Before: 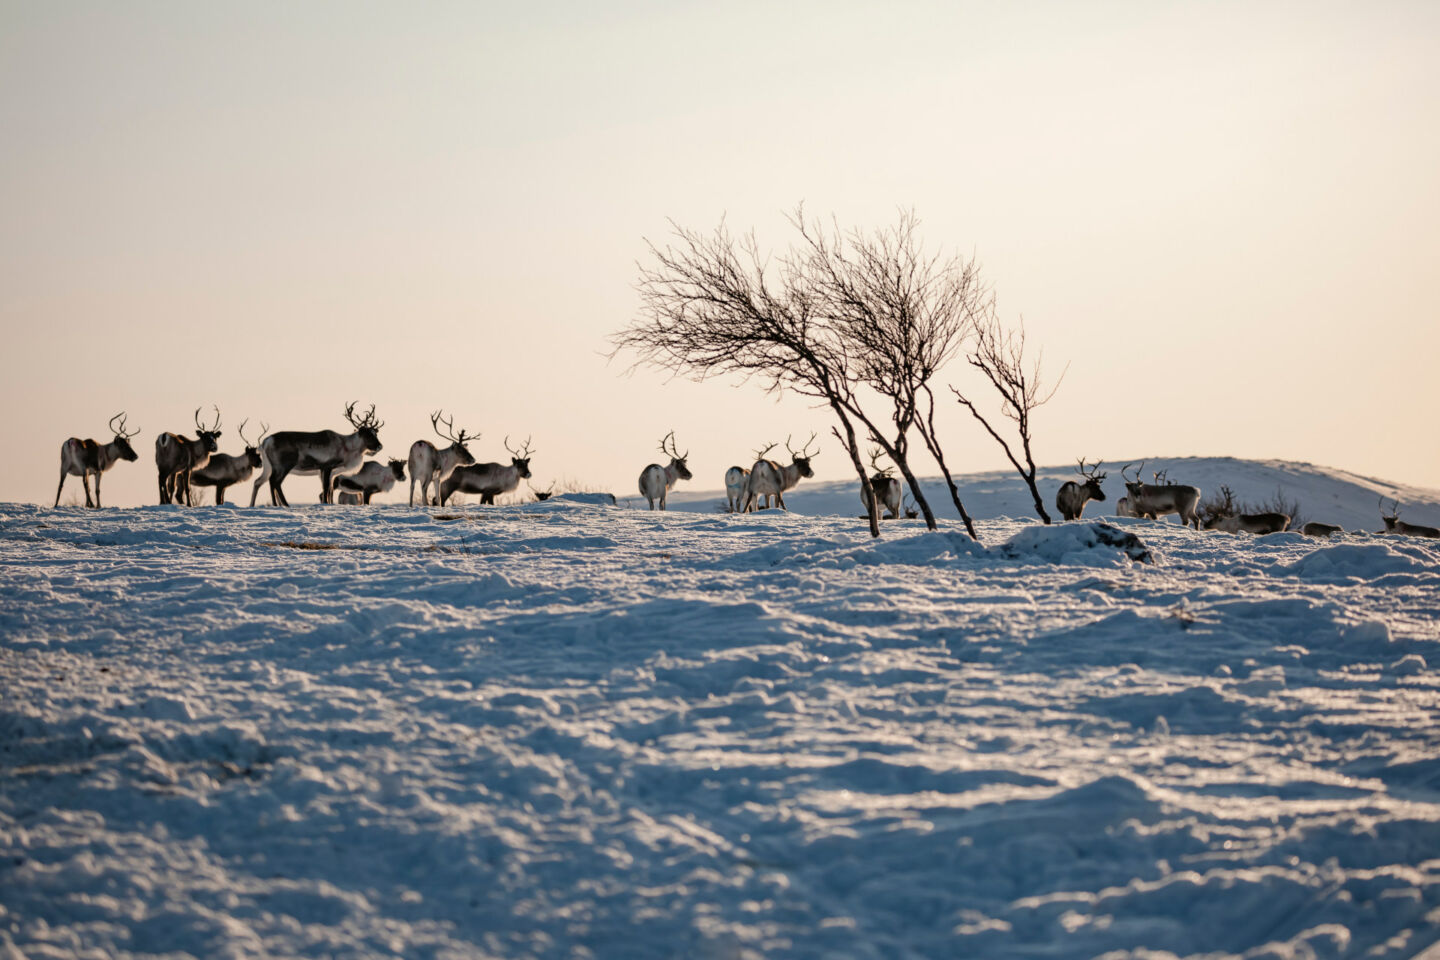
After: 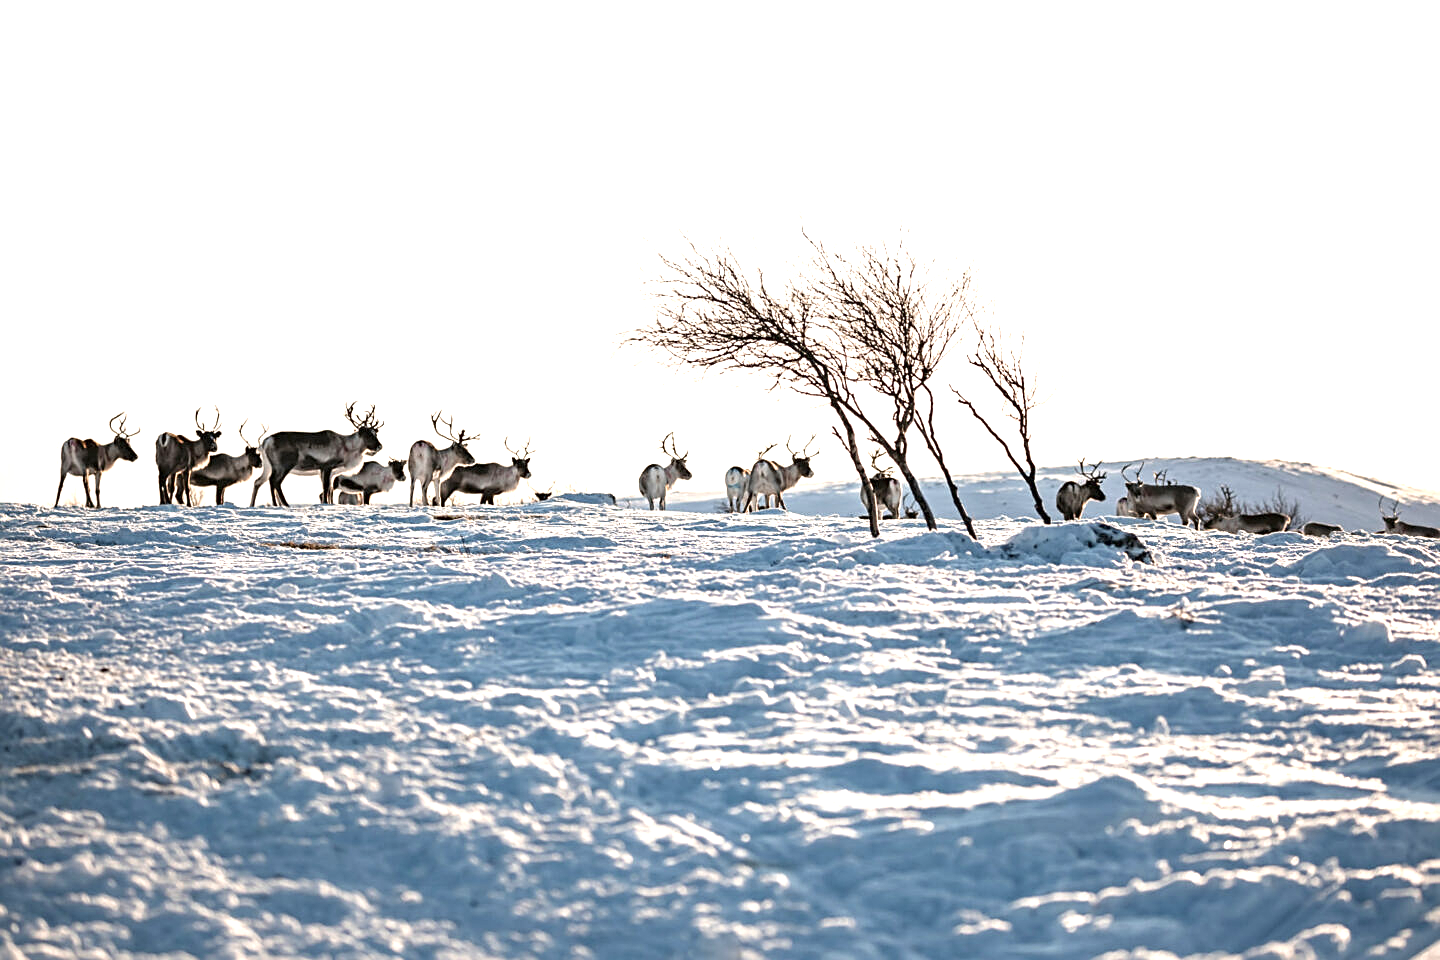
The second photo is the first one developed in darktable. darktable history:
contrast brightness saturation: saturation -0.179
sharpen: on, module defaults
exposure: black level correction 0, exposure 1.375 EV, compensate highlight preservation false
